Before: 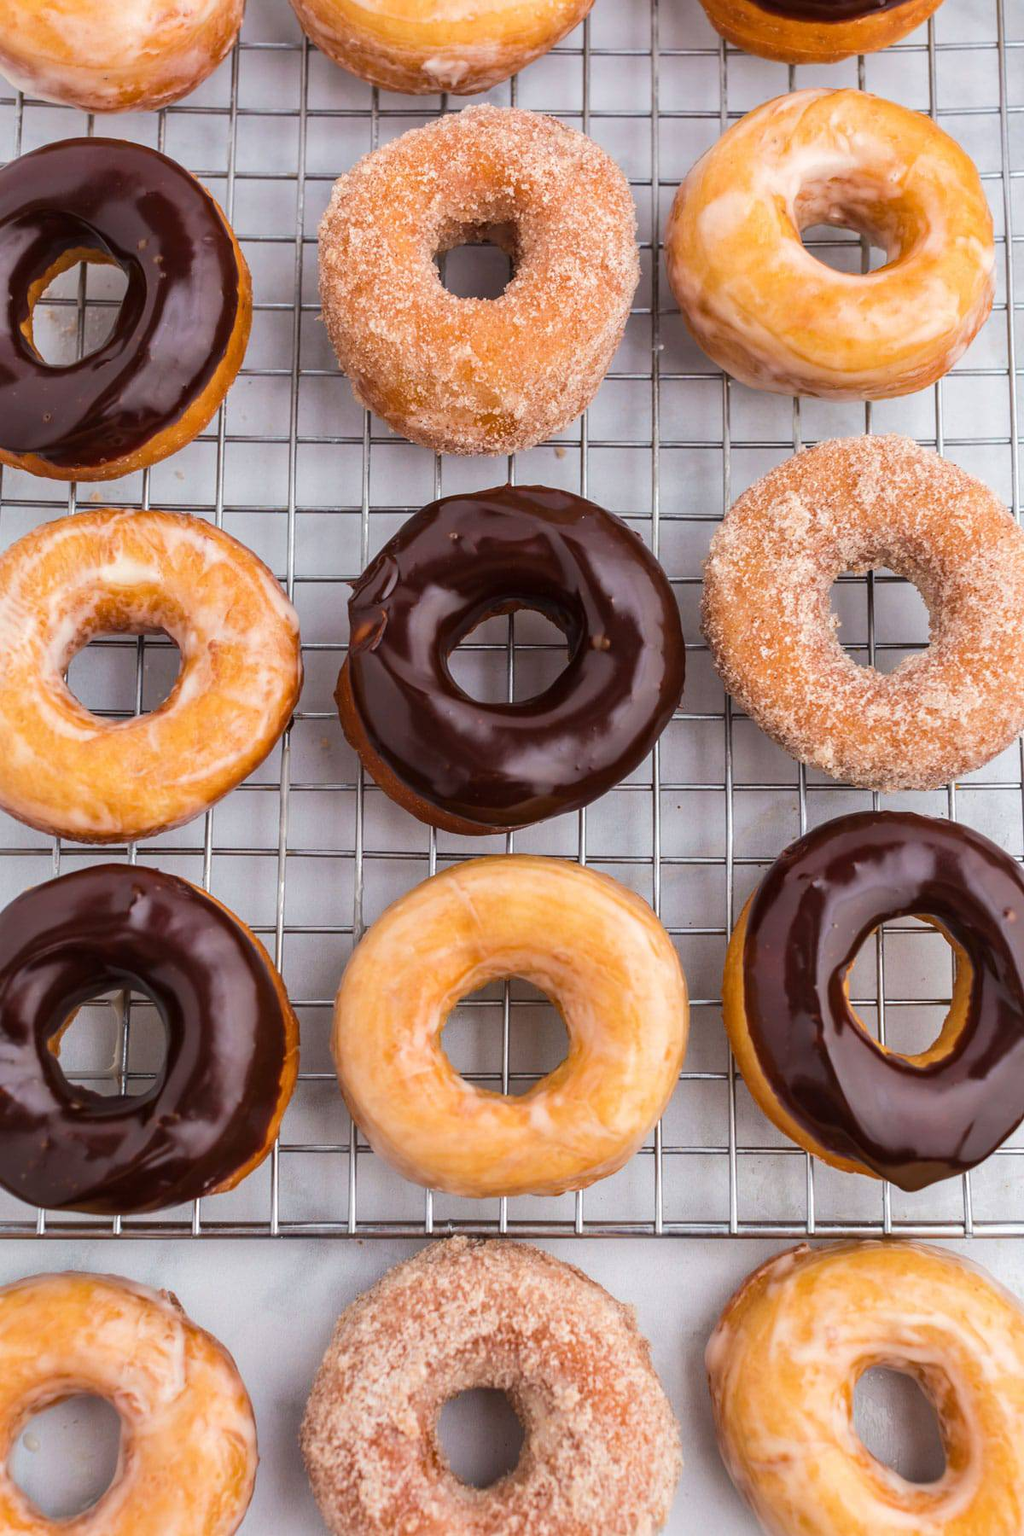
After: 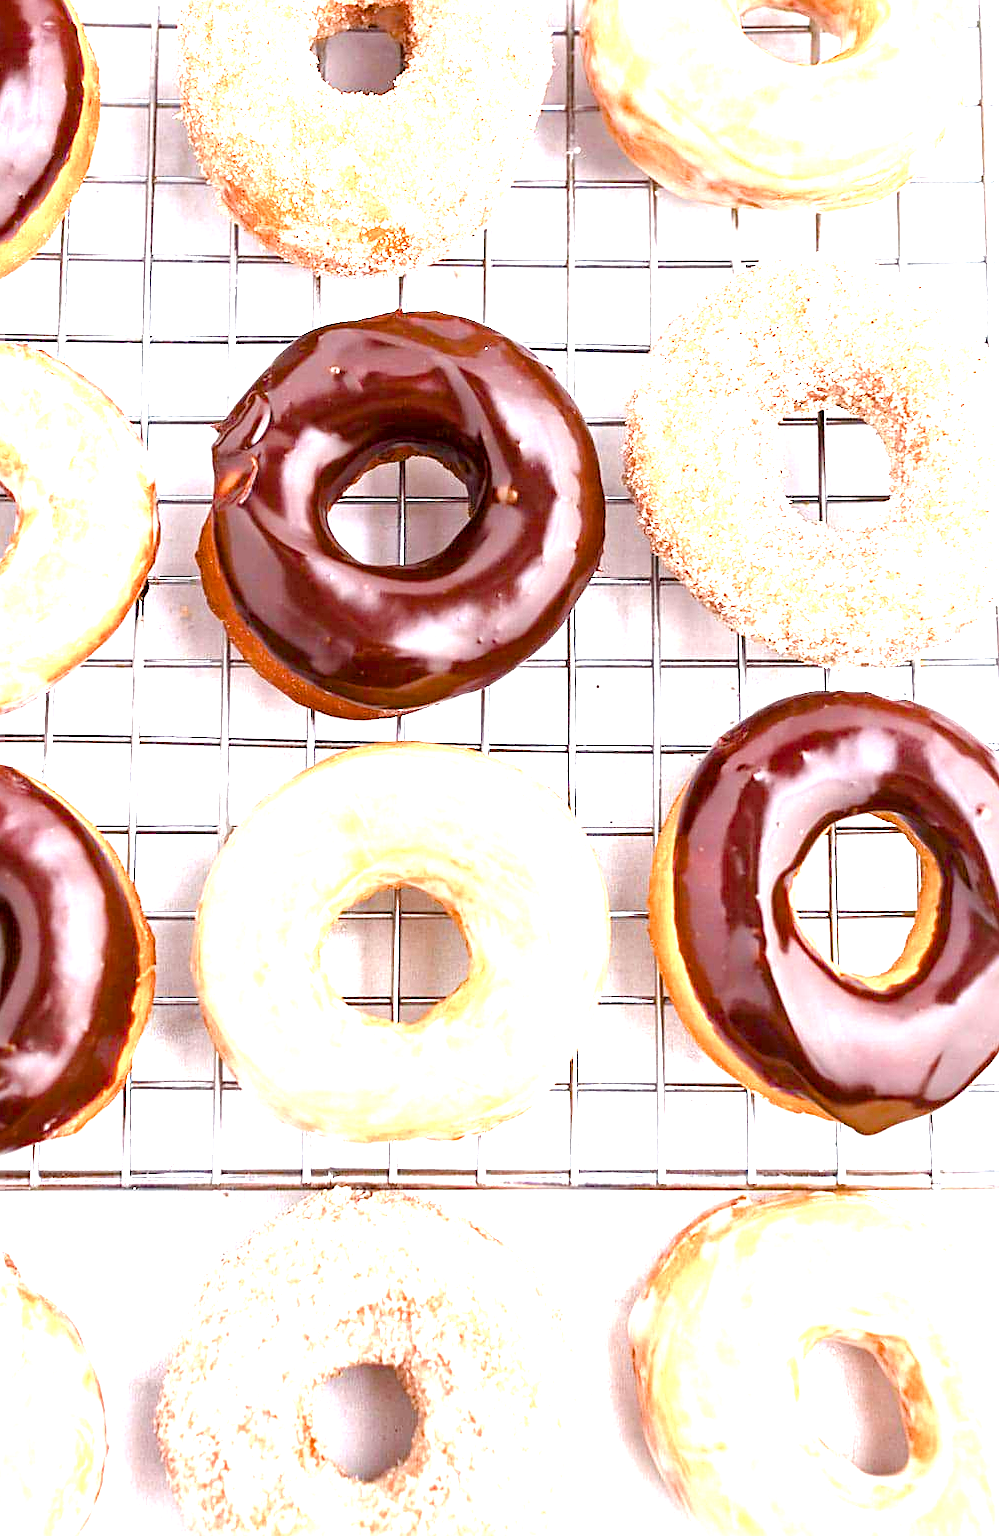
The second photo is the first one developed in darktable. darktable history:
exposure: black level correction 0.001, exposure 1.84 EV, compensate highlight preservation false
crop: left 16.315%, top 14.246%
color balance rgb: perceptual saturation grading › global saturation 20%, perceptual saturation grading › highlights -50%, perceptual saturation grading › shadows 30%, perceptual brilliance grading › global brilliance 10%, perceptual brilliance grading › shadows 15%
sharpen: on, module defaults
white balance: emerald 1
